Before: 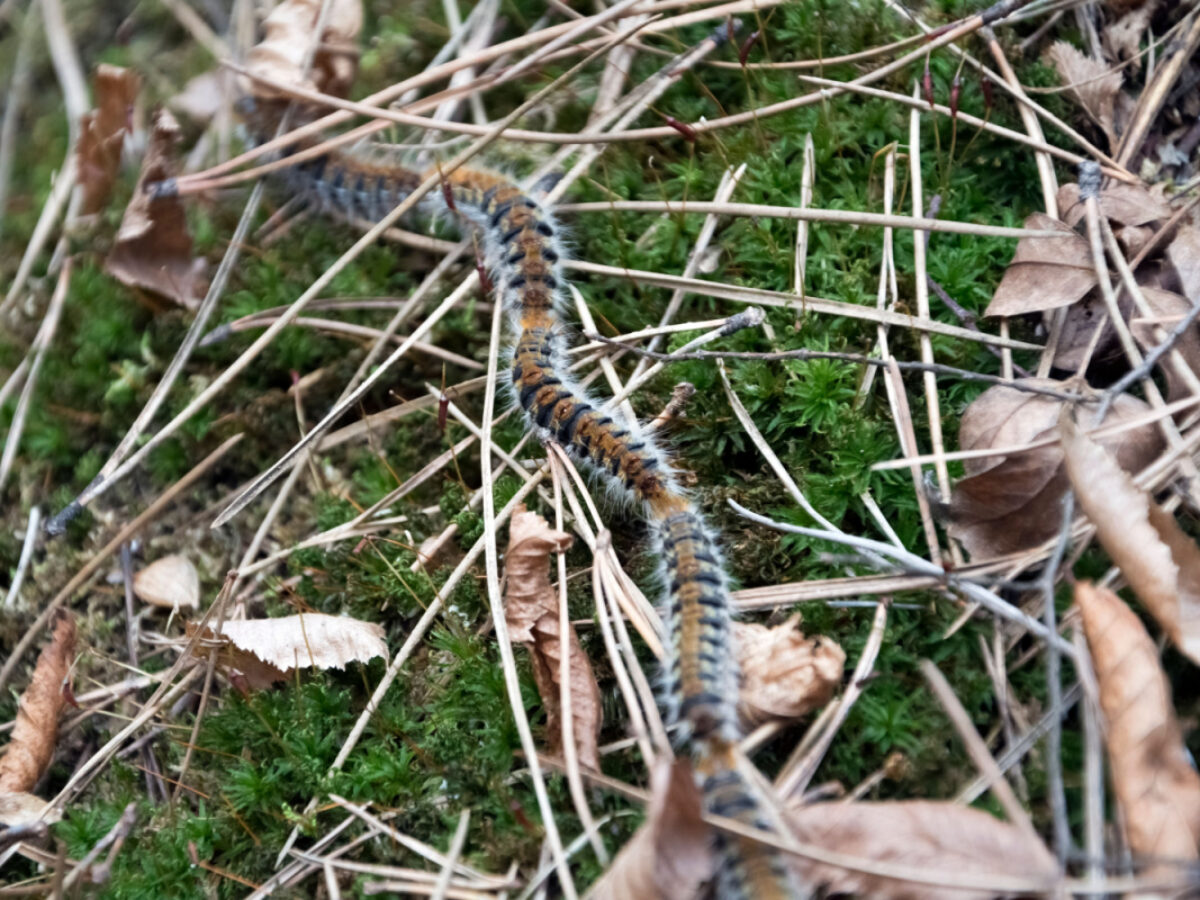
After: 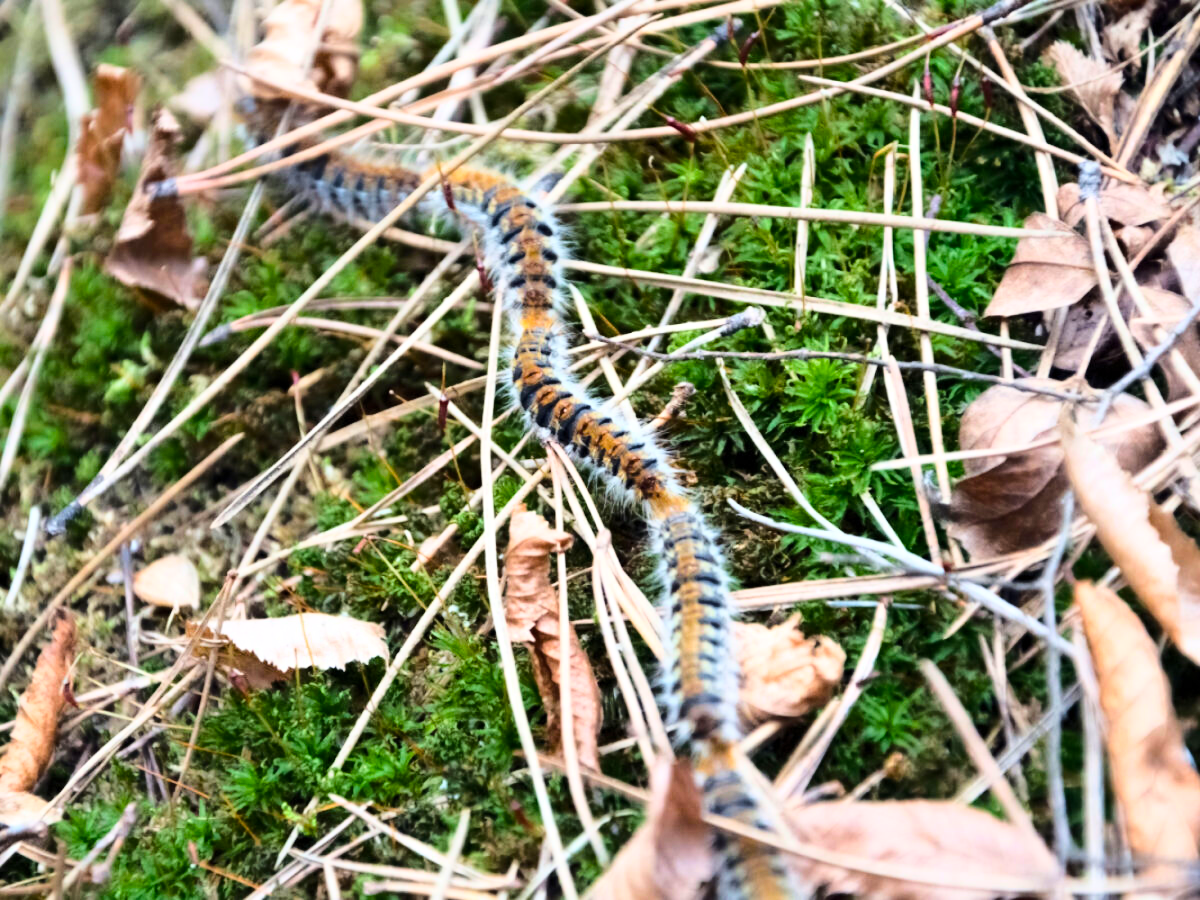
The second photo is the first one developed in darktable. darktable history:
color balance rgb: perceptual saturation grading › global saturation 30%, global vibrance 10%
base curve: curves: ch0 [(0, 0) (0.032, 0.037) (0.105, 0.228) (0.435, 0.76) (0.856, 0.983) (1, 1)]
